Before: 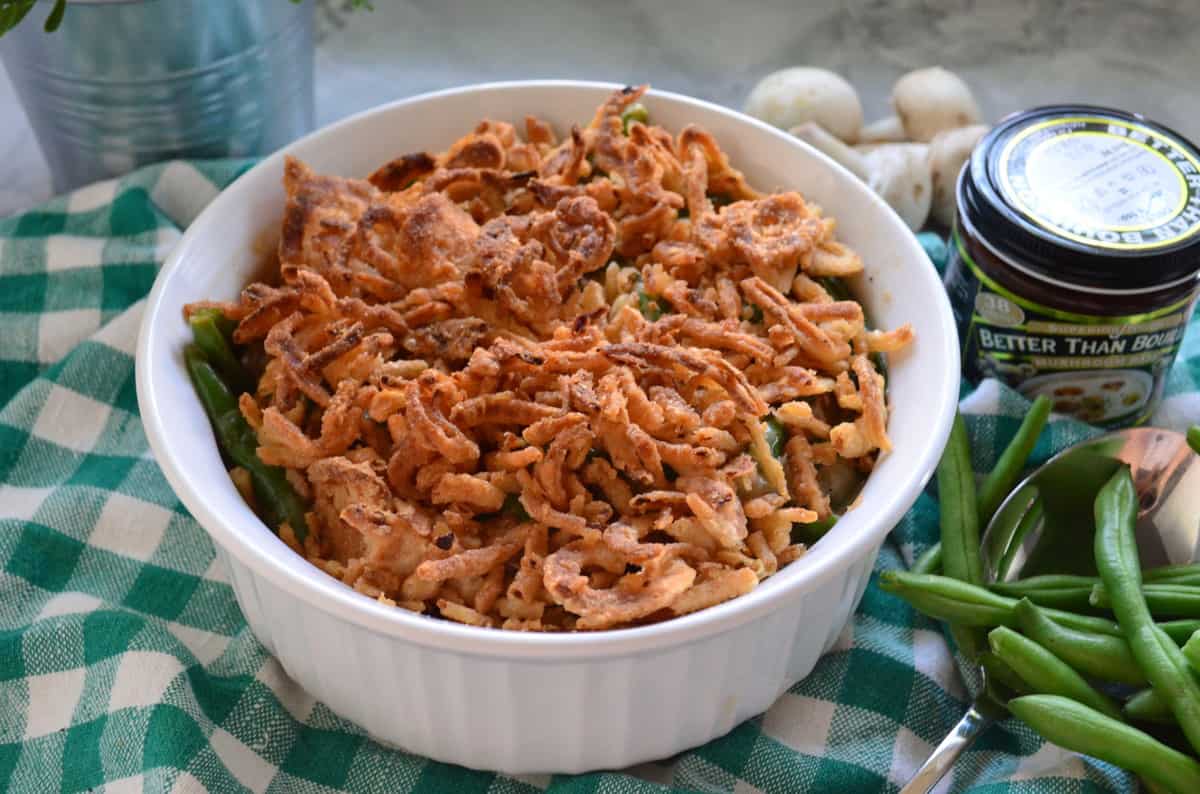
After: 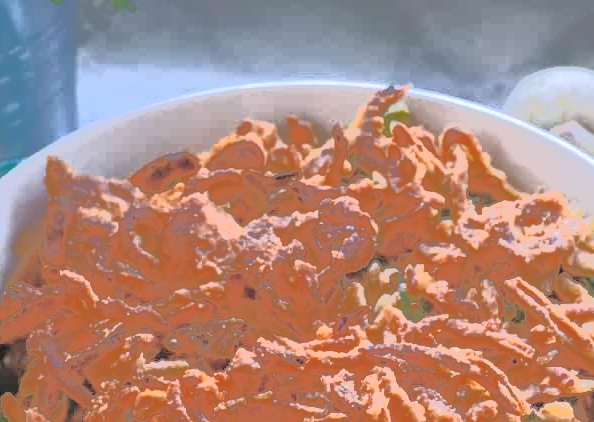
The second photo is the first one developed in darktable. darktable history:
color calibration: illuminant as shot in camera, x 0.37, y 0.382, temperature 4318.1 K
crop: left 19.887%, right 30.586%, bottom 46.746%
tone curve: curves: ch0 [(0, 0) (0.003, 0.011) (0.011, 0.043) (0.025, 0.133) (0.044, 0.226) (0.069, 0.303) (0.1, 0.371) (0.136, 0.429) (0.177, 0.482) (0.224, 0.516) (0.277, 0.539) (0.335, 0.535) (0.399, 0.517) (0.468, 0.498) (0.543, 0.523) (0.623, 0.655) (0.709, 0.83) (0.801, 0.827) (0.898, 0.89) (1, 1)], color space Lab, independent channels, preserve colors none
